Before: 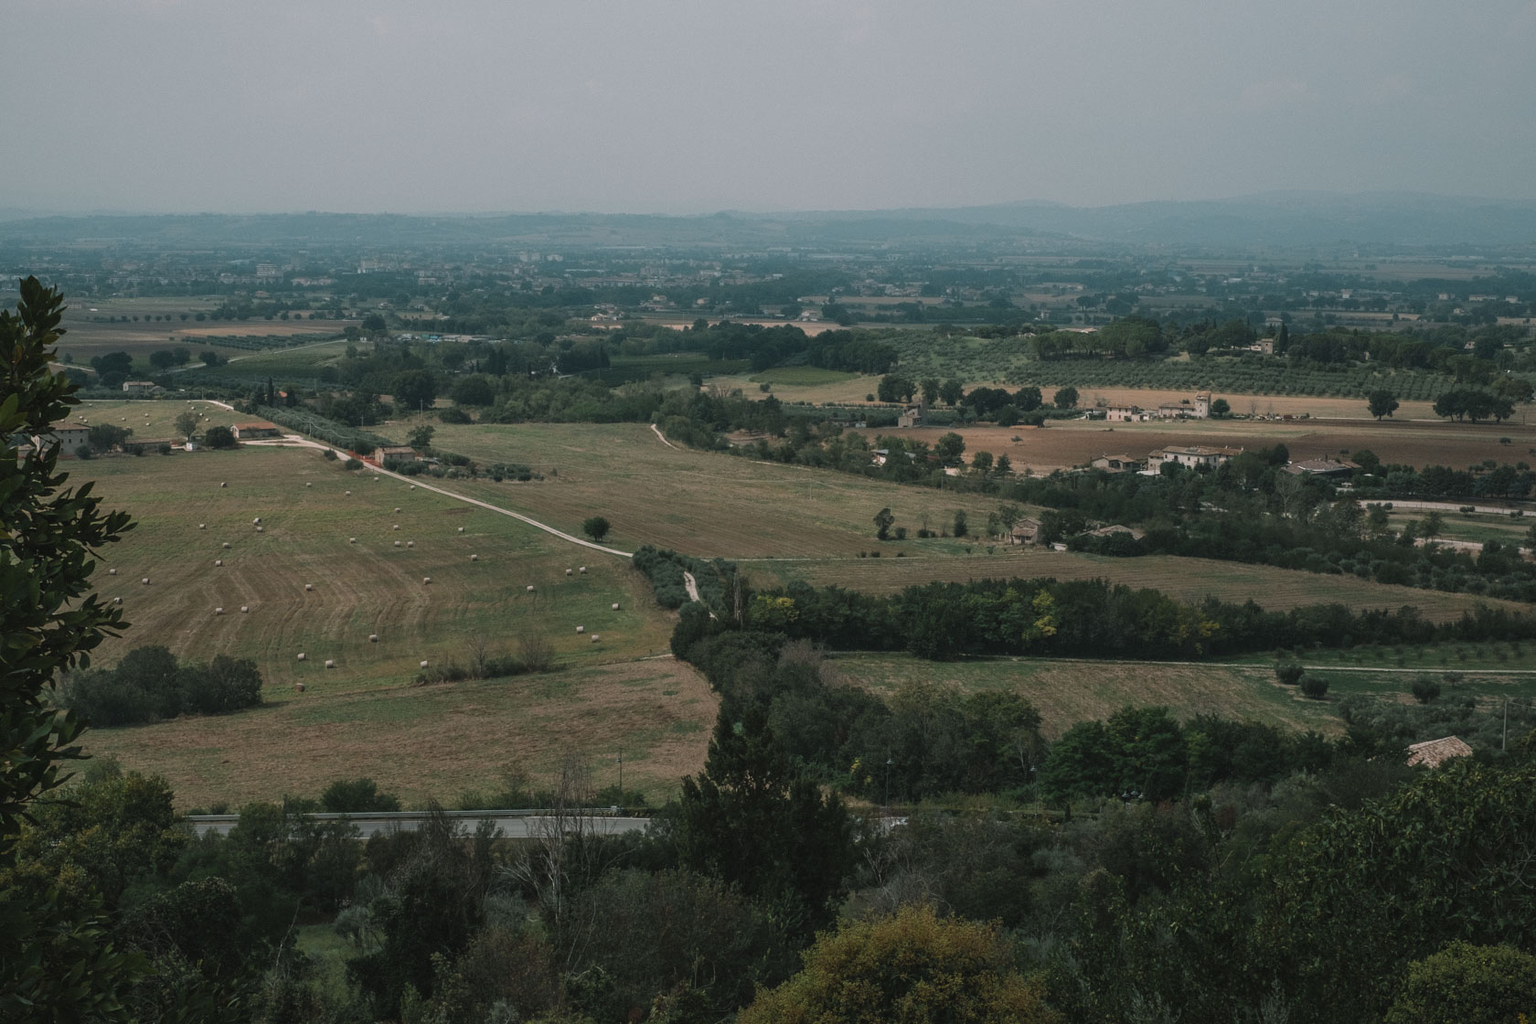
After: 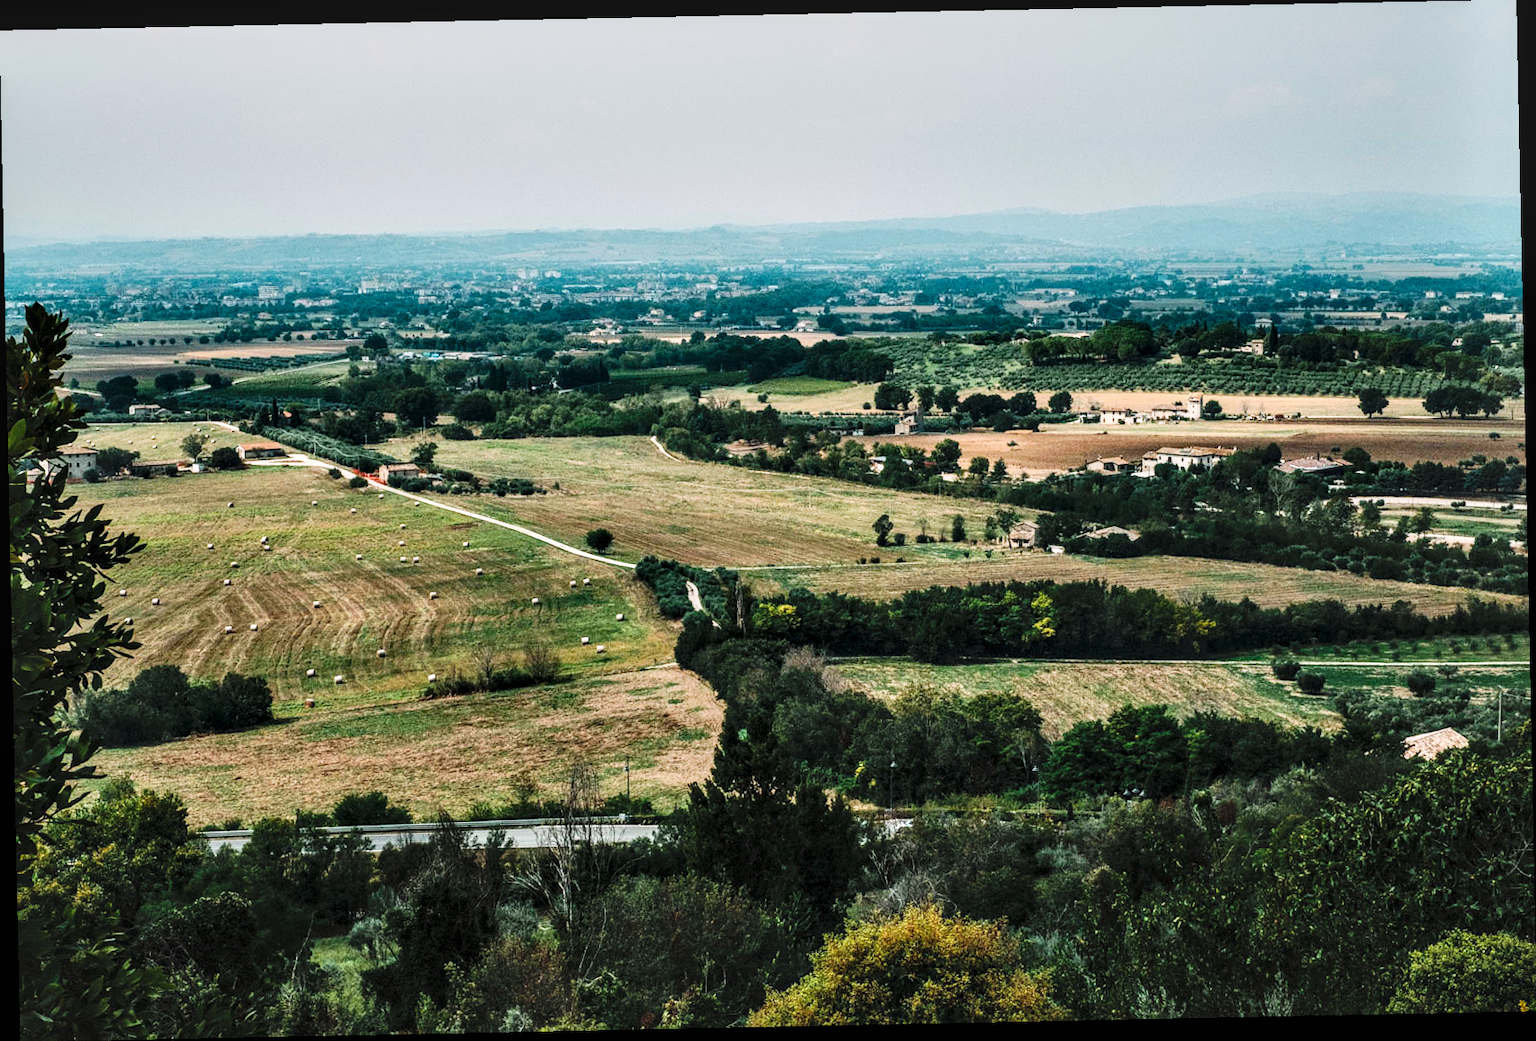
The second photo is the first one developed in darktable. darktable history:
exposure: exposure 0.217 EV, compensate highlight preservation false
color balance rgb: linear chroma grading › shadows 19.44%, linear chroma grading › highlights 3.42%, linear chroma grading › mid-tones 10.16%
contrast brightness saturation: contrast 0.2, brightness 0.15, saturation 0.14
base curve: curves: ch0 [(0, 0) (0.036, 0.025) (0.121, 0.166) (0.206, 0.329) (0.605, 0.79) (1, 1)], preserve colors none
local contrast: on, module defaults
rotate and perspective: rotation -1.17°, automatic cropping off
contrast equalizer: octaves 7, y [[0.627 ×6], [0.563 ×6], [0 ×6], [0 ×6], [0 ×6]]
